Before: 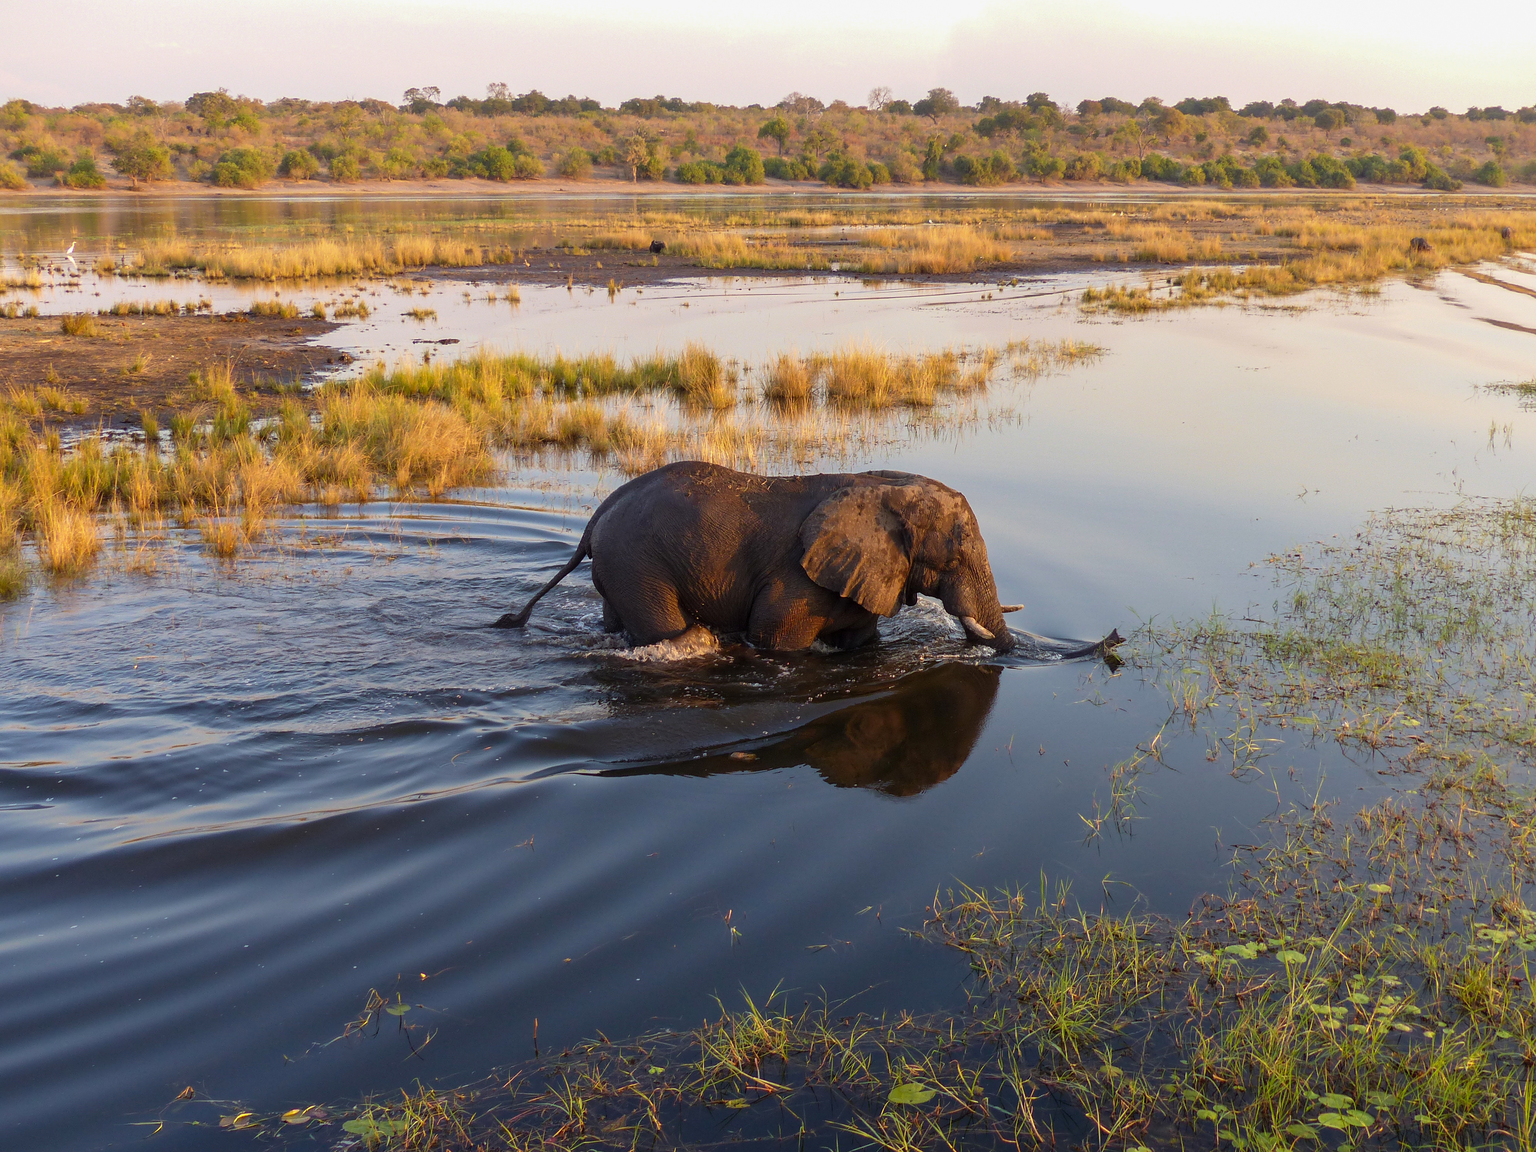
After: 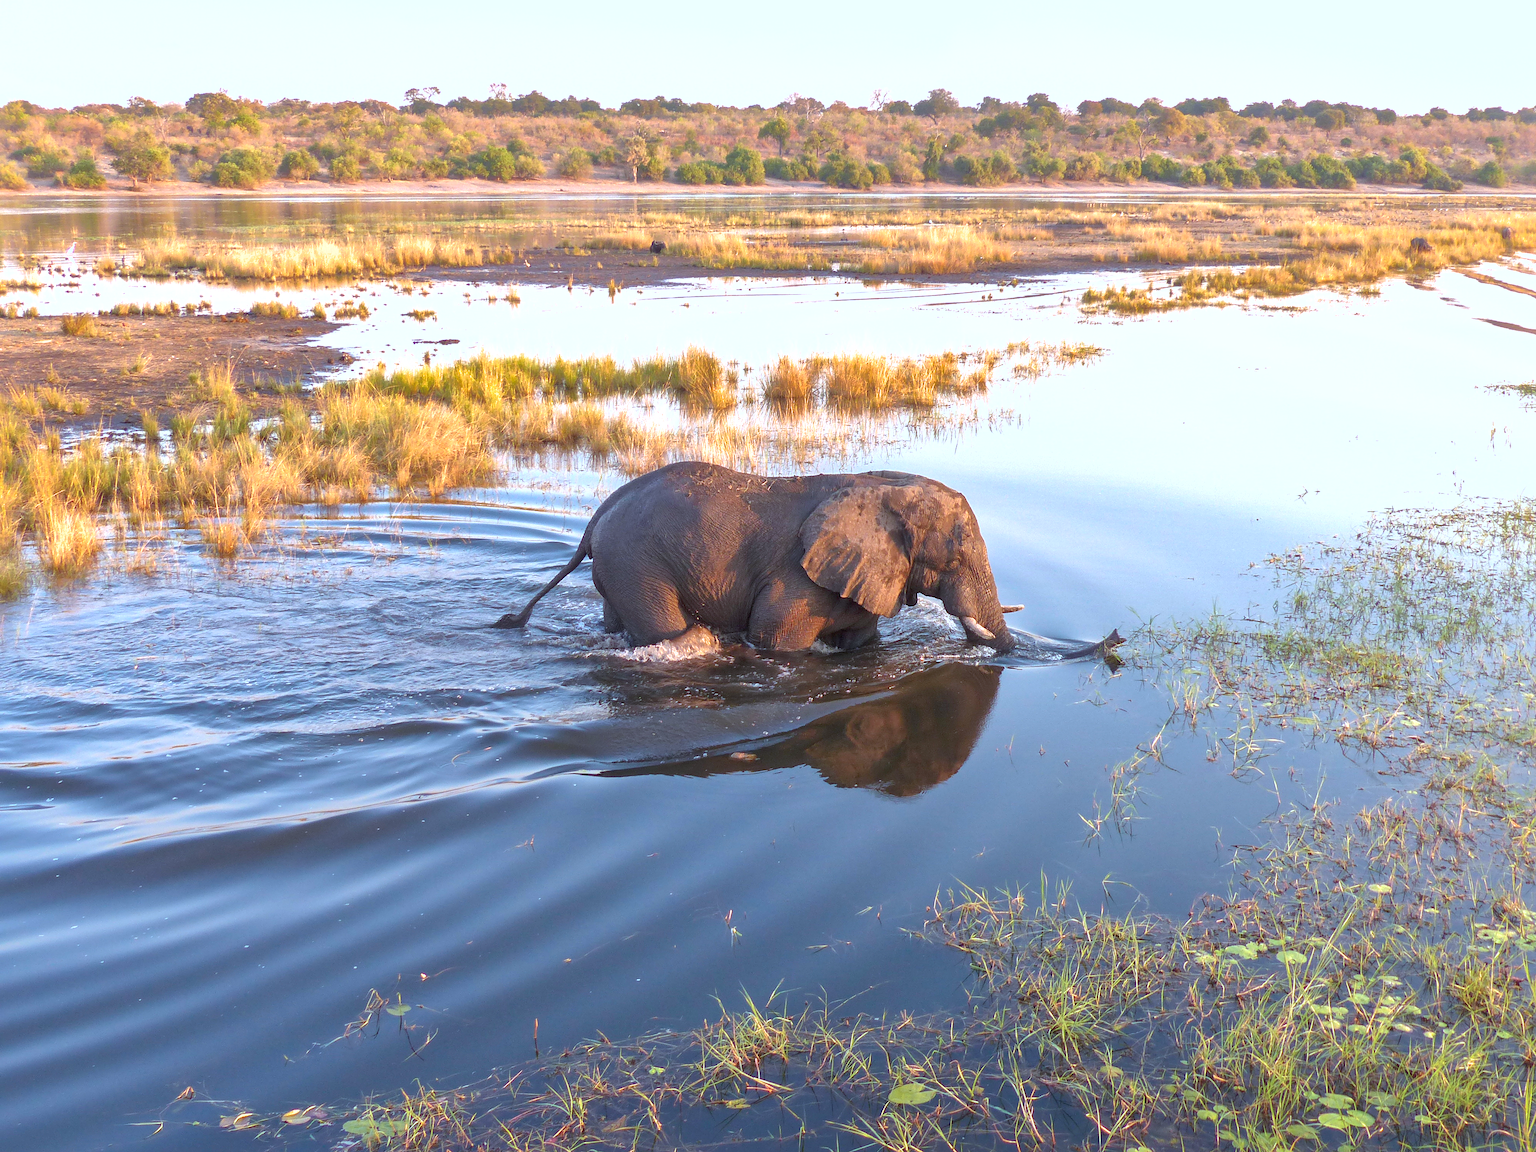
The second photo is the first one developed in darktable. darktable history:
color balance: contrast -15%
exposure: black level correction 0, exposure 1.35 EV, compensate exposure bias true, compensate highlight preservation false
color correction: highlights a* -2.24, highlights b* -18.1
shadows and highlights: on, module defaults
